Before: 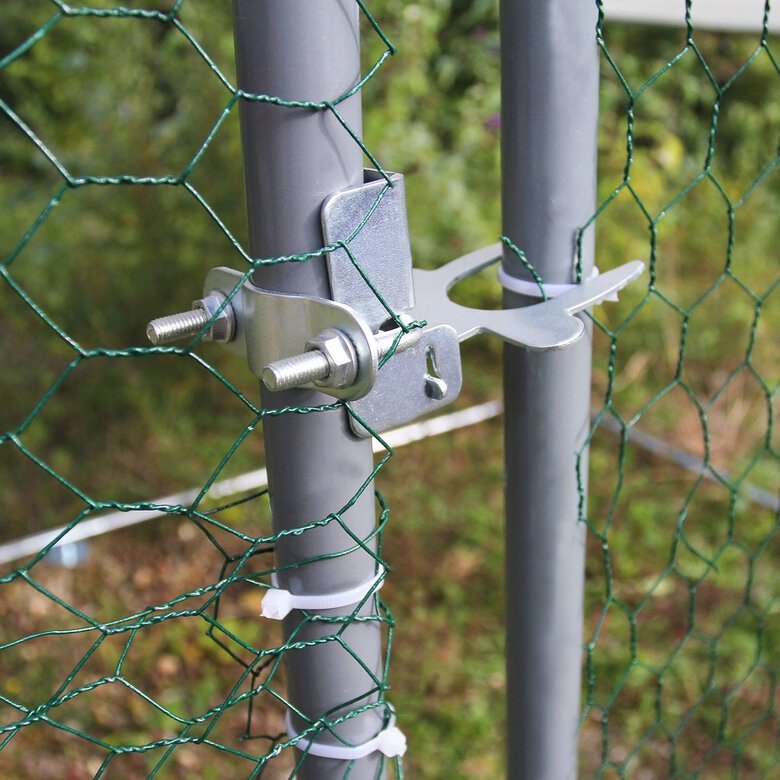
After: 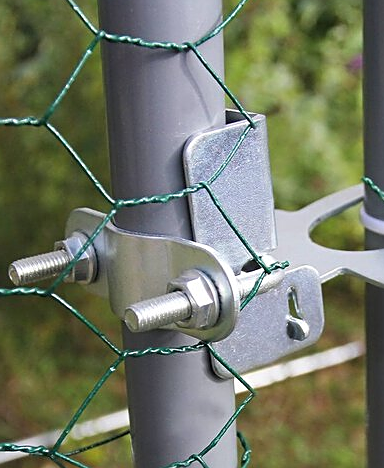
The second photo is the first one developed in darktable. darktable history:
crop: left 17.715%, top 7.653%, right 33.049%, bottom 32.227%
sharpen: on, module defaults
